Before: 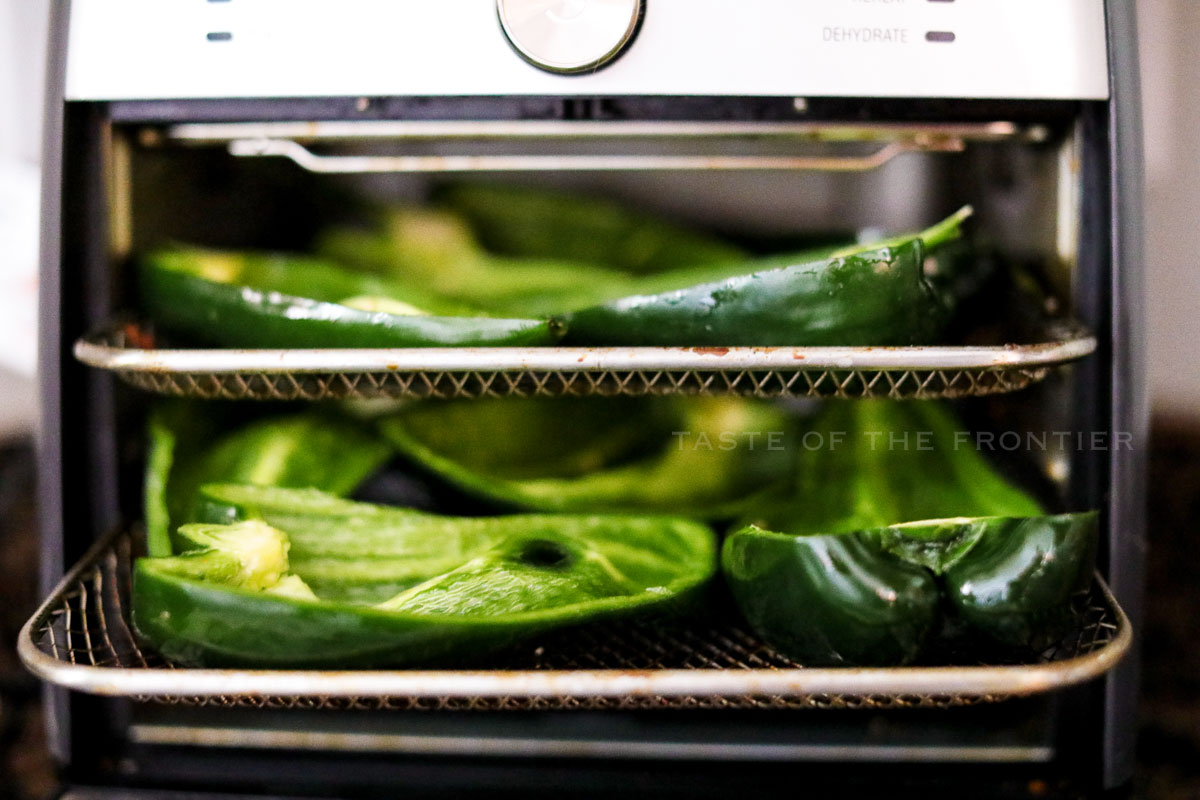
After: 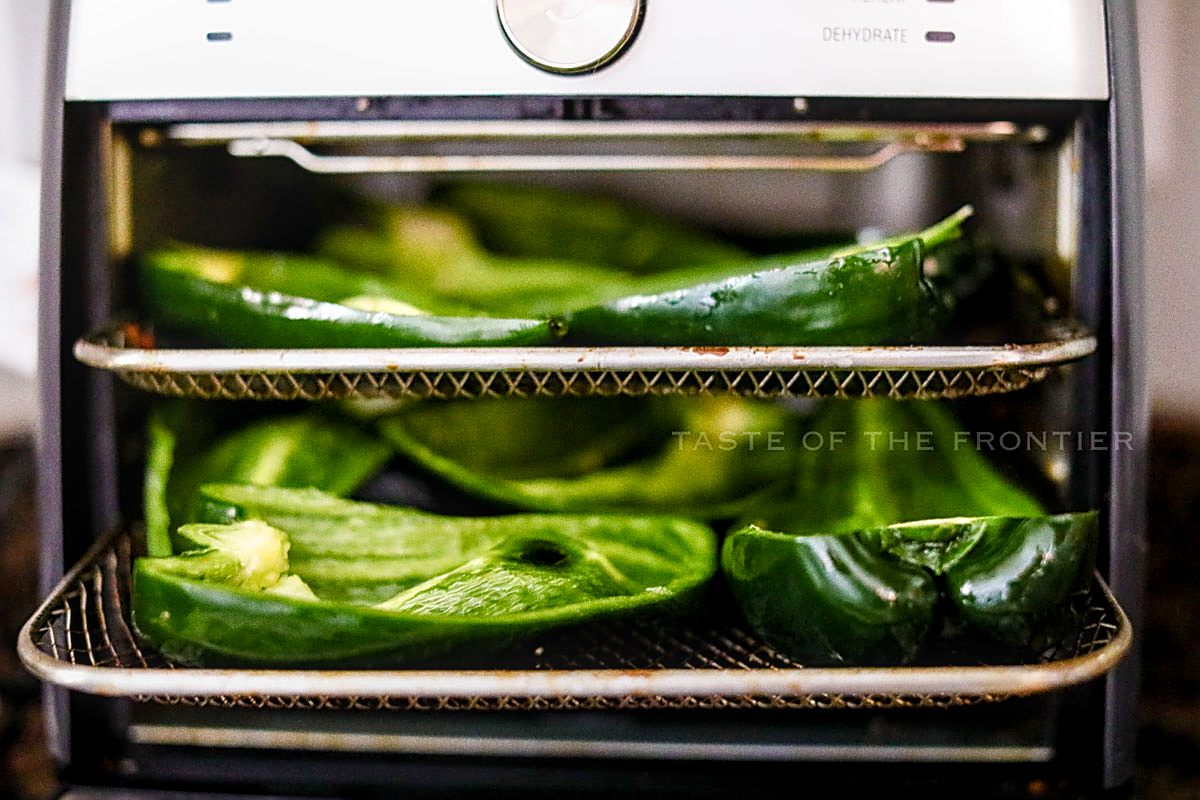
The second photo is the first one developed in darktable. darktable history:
sharpen: amount 0.75
color balance rgb: perceptual saturation grading › global saturation 20%, perceptual saturation grading › highlights -25%, perceptual saturation grading › shadows 25%
local contrast: on, module defaults
